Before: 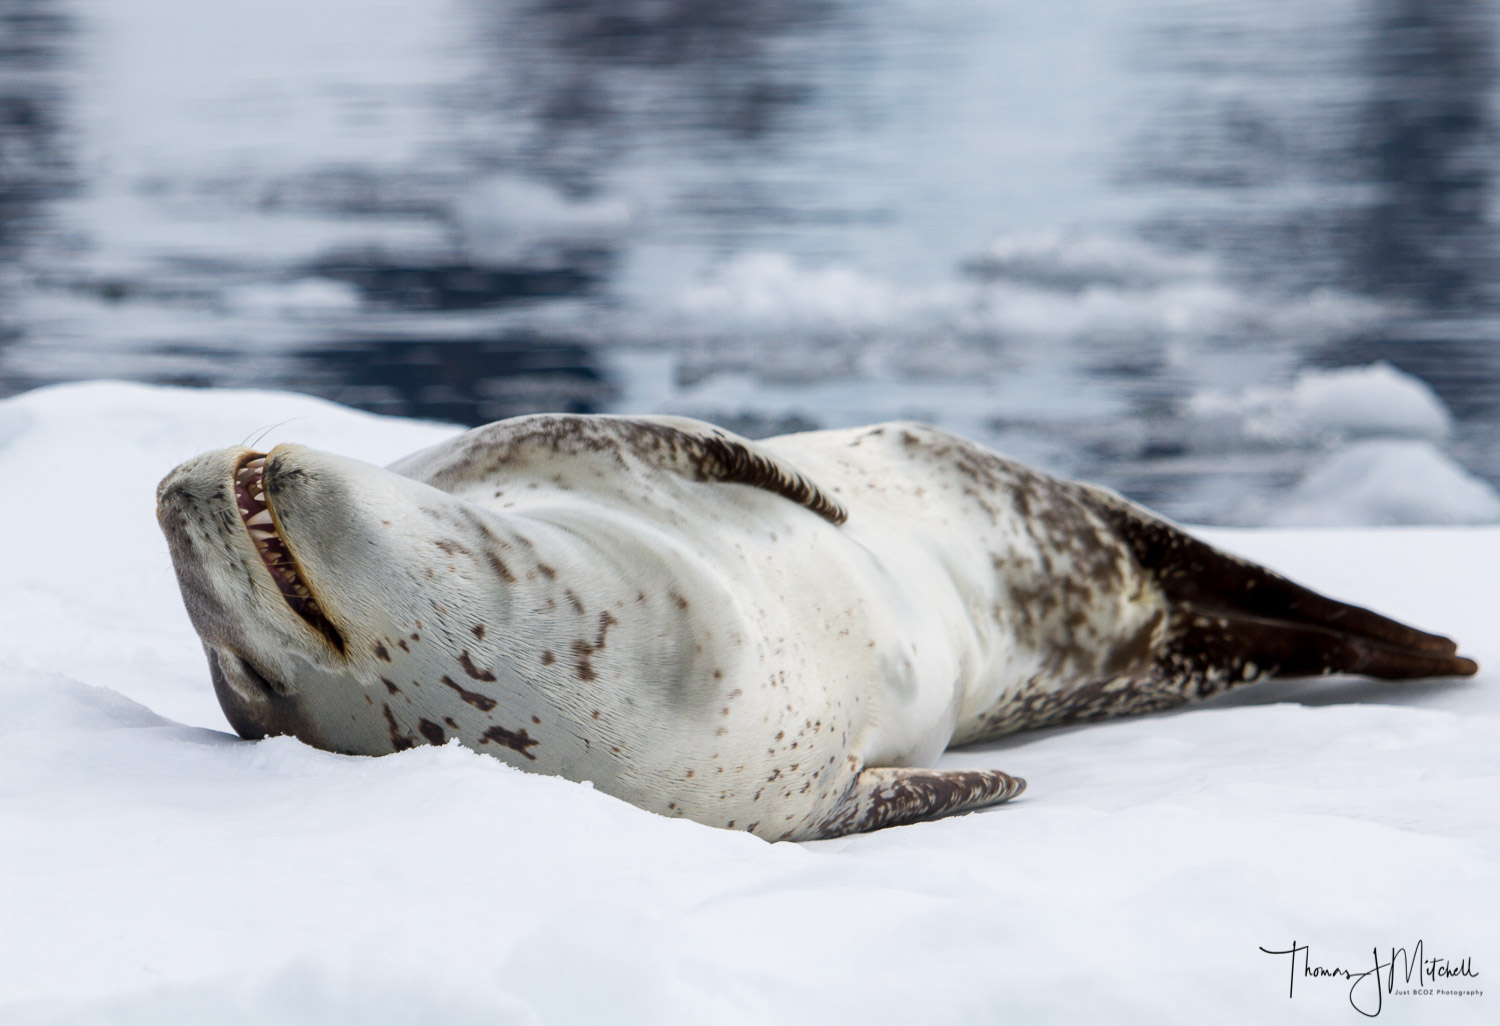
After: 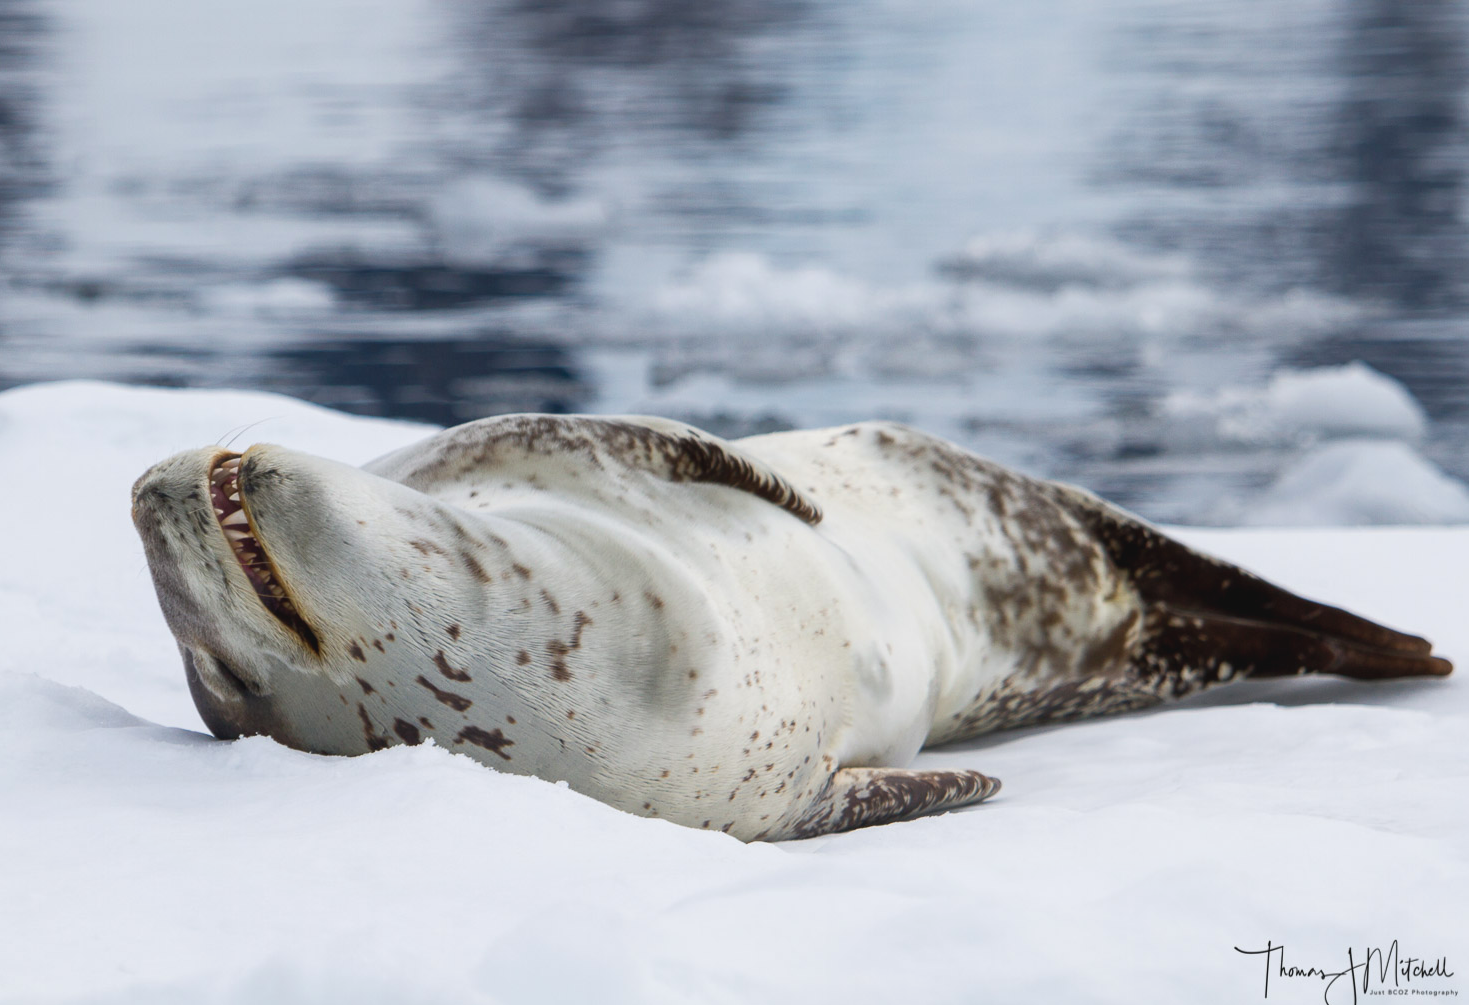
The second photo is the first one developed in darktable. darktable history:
tone equalizer: on, module defaults
crop: left 1.731%, right 0.287%, bottom 2.006%
contrast brightness saturation: contrast -0.099, saturation -0.087
exposure: exposure 0.49 EV, compensate highlight preservation false
shadows and highlights: radius 121.27, shadows 22.03, white point adjustment -9.58, highlights -15.02, highlights color adjustment 31.86%, soften with gaussian
